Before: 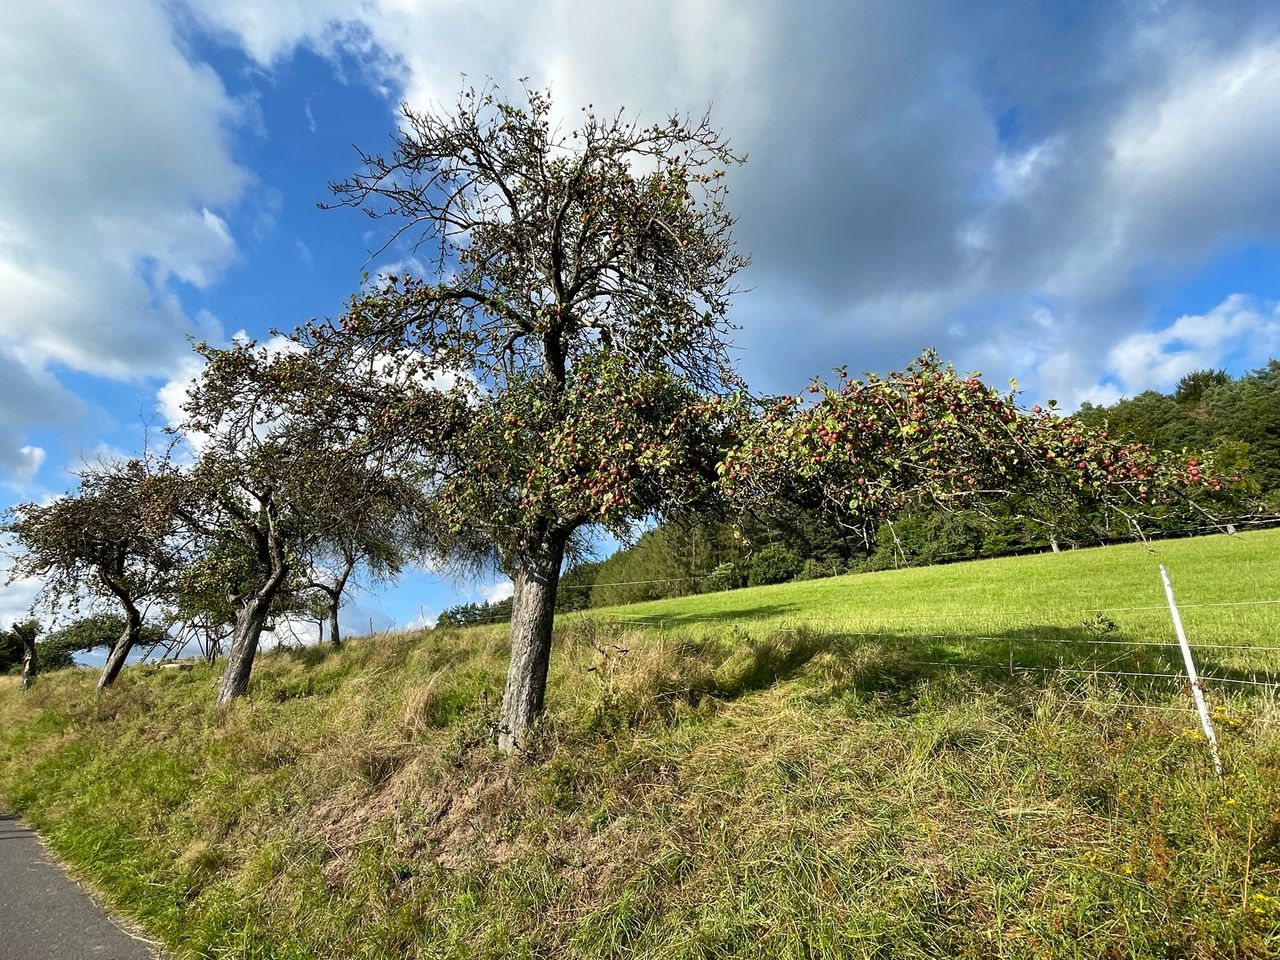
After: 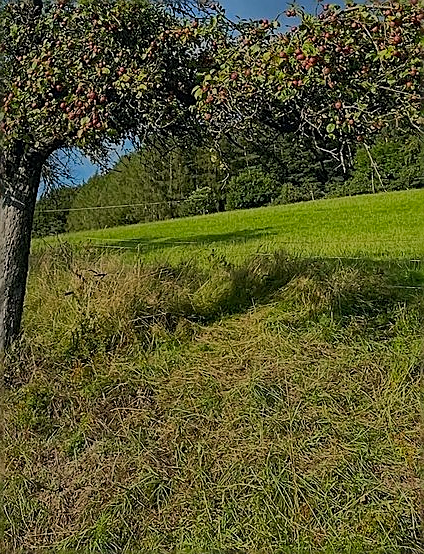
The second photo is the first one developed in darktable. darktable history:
global tonemap: drago (1, 100), detail 1
crop: left 40.878%, top 39.176%, right 25.993%, bottom 3.081%
sharpen: radius 1.4, amount 1.25, threshold 0.7
tone equalizer: on, module defaults
color balance: mode lift, gamma, gain (sRGB), lift [1, 1, 1.022, 1.026]
